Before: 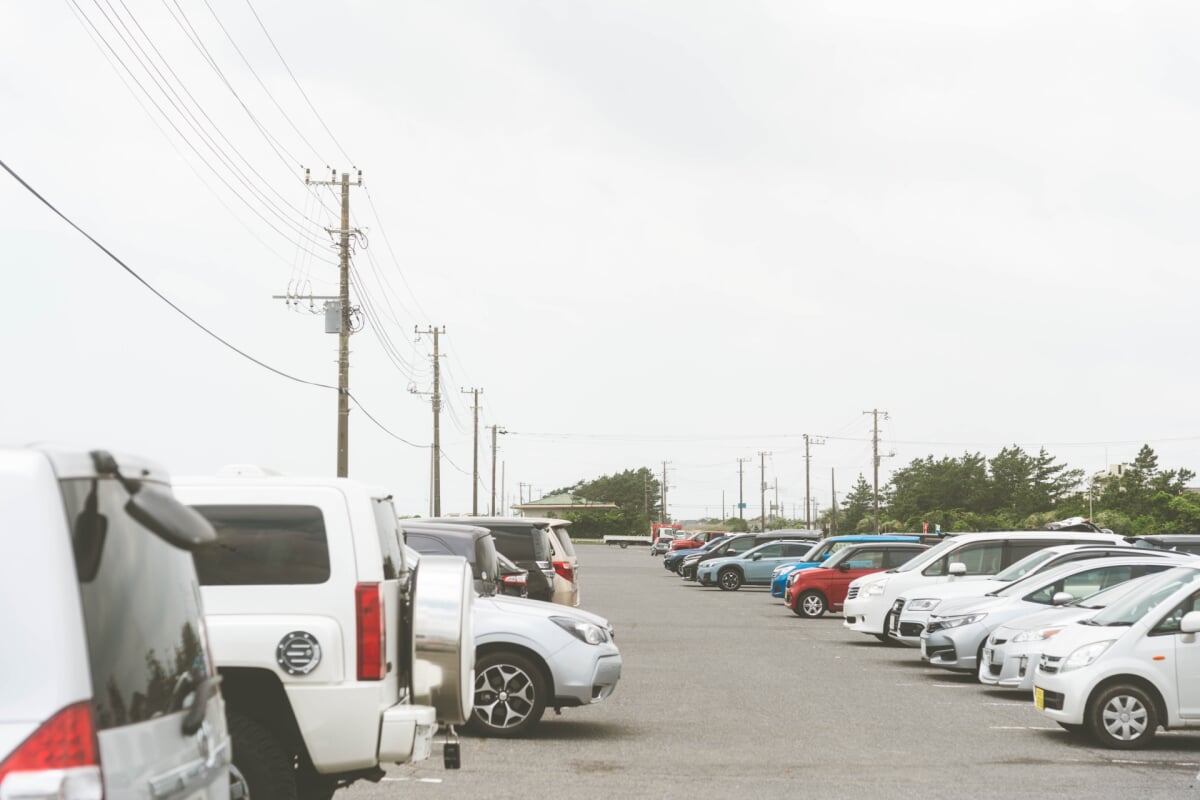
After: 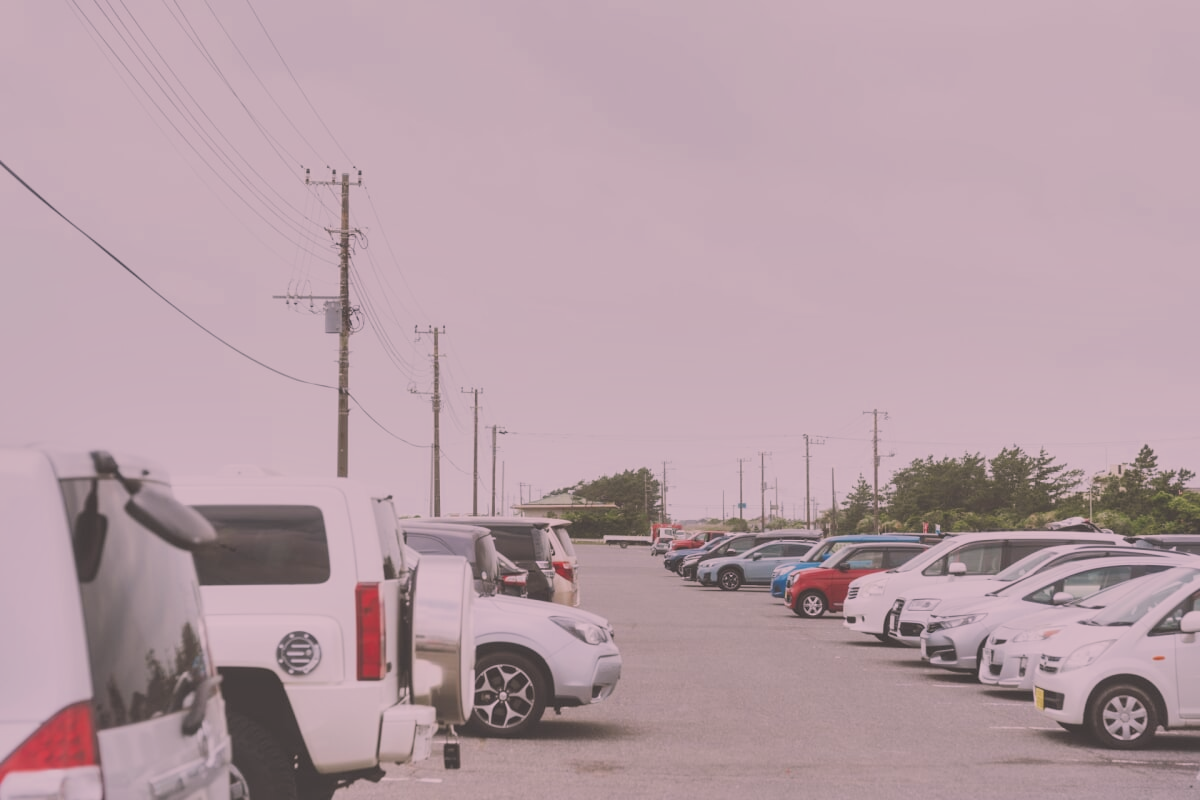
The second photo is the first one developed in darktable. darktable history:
exposure: black level correction -0.026, exposure -0.118 EV, compensate exposure bias true, compensate highlight preservation false
filmic rgb: black relative exposure -7.25 EV, white relative exposure 5.05 EV, hardness 3.2, add noise in highlights 0, preserve chrominance max RGB, color science v3 (2019), use custom middle-gray values true, contrast in highlights soft
shadows and highlights: shadows 33.76, highlights -47.46, compress 49.83%, soften with gaussian
color correction: highlights a* 14.54, highlights b* 4.79
color calibration: illuminant as shot in camera, x 0.358, y 0.373, temperature 4628.91 K
